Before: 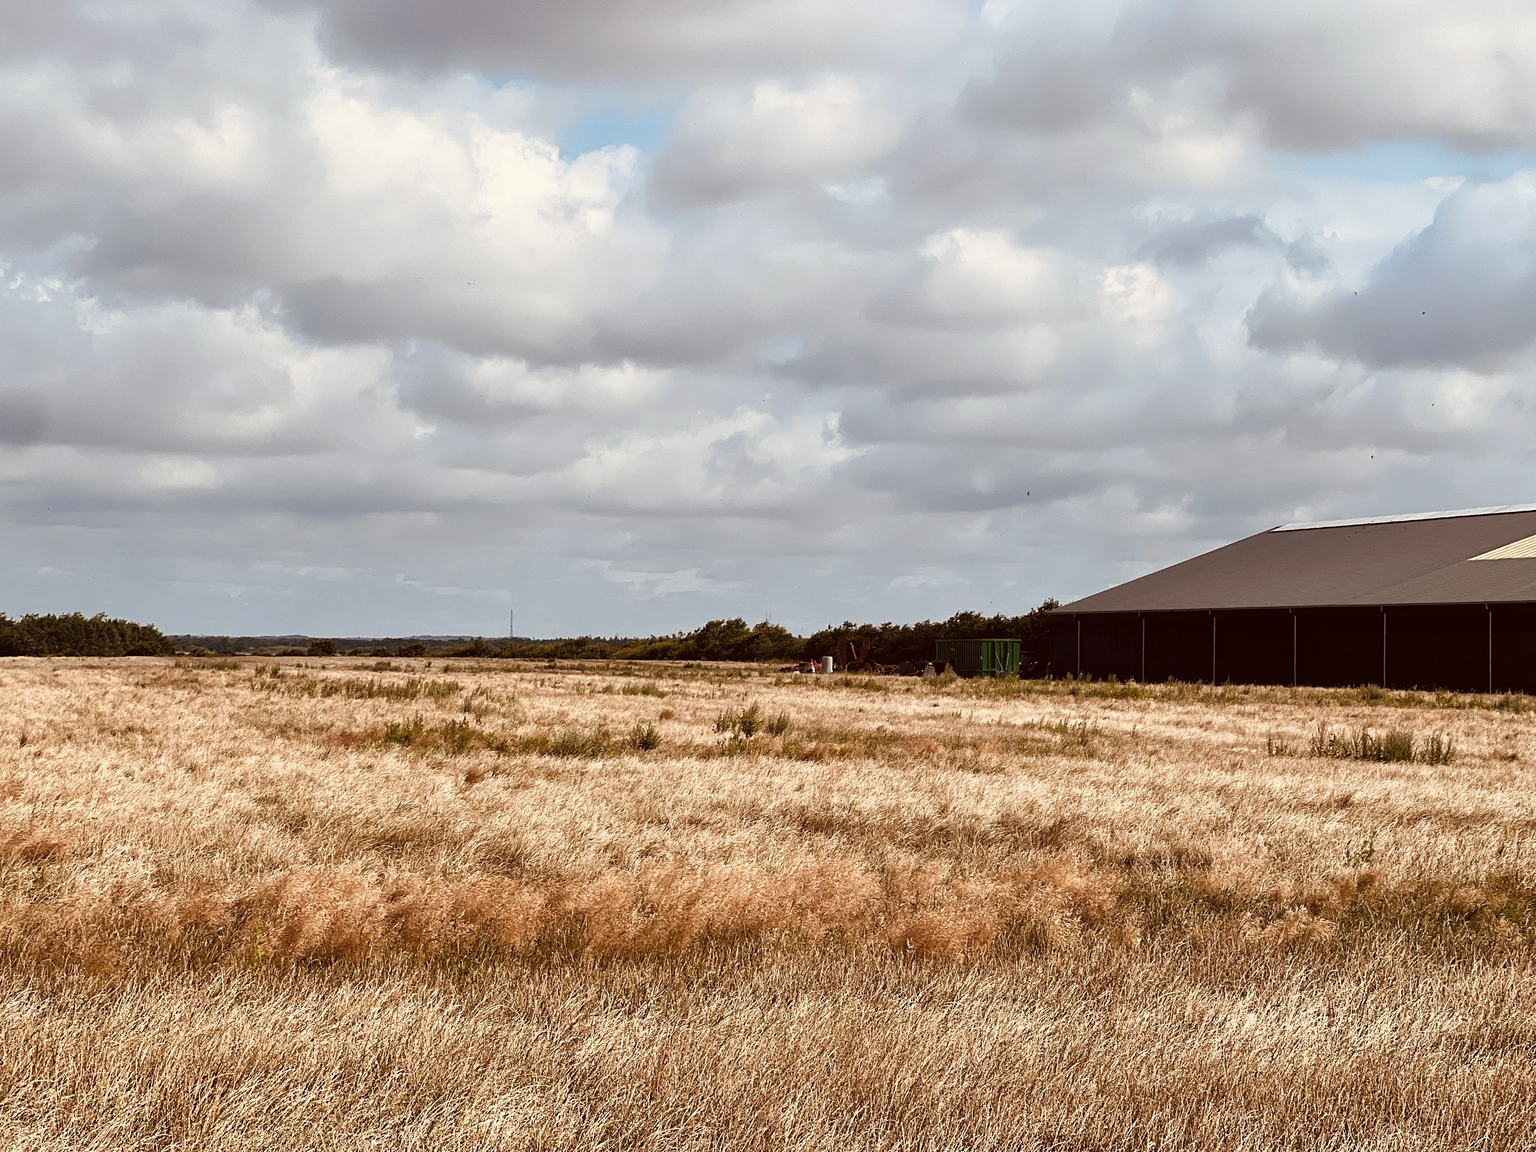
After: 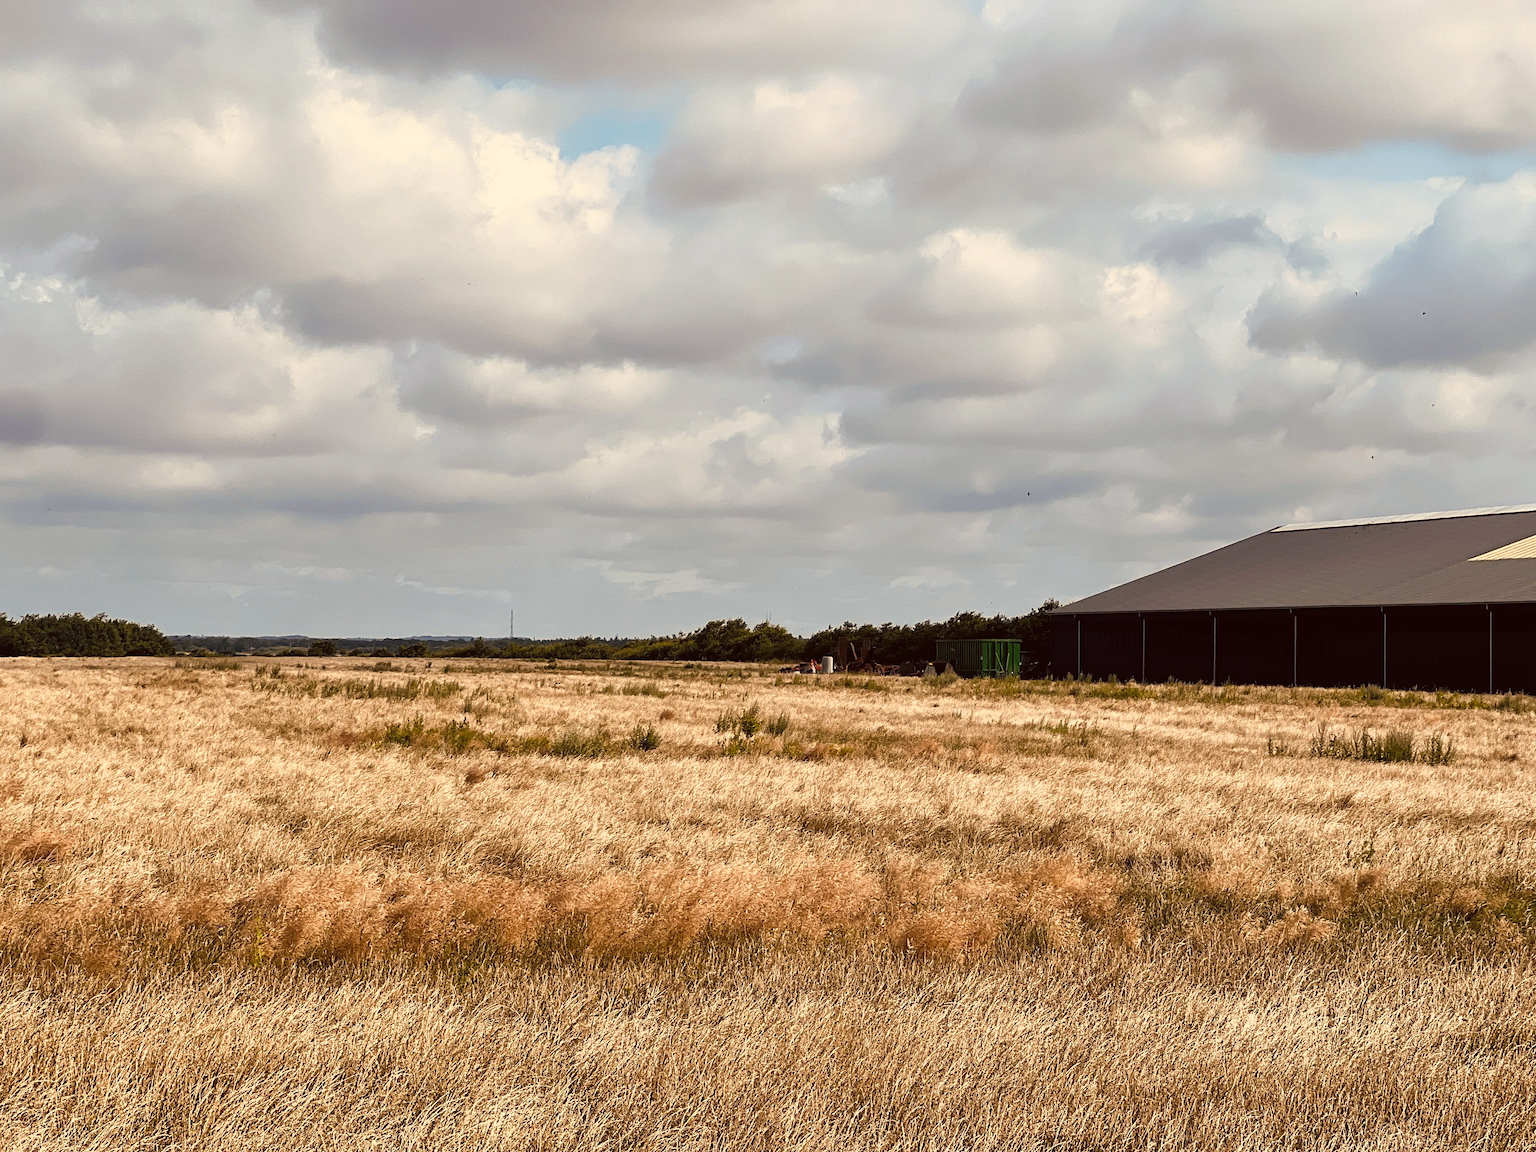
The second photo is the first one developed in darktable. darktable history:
color balance rgb: shadows lift › chroma 7.151%, shadows lift › hue 246.39°, highlights gain › chroma 2.986%, highlights gain › hue 75.72°, perceptual saturation grading › global saturation 0.736%, perceptual saturation grading › mid-tones 11.344%, global vibrance 20%
